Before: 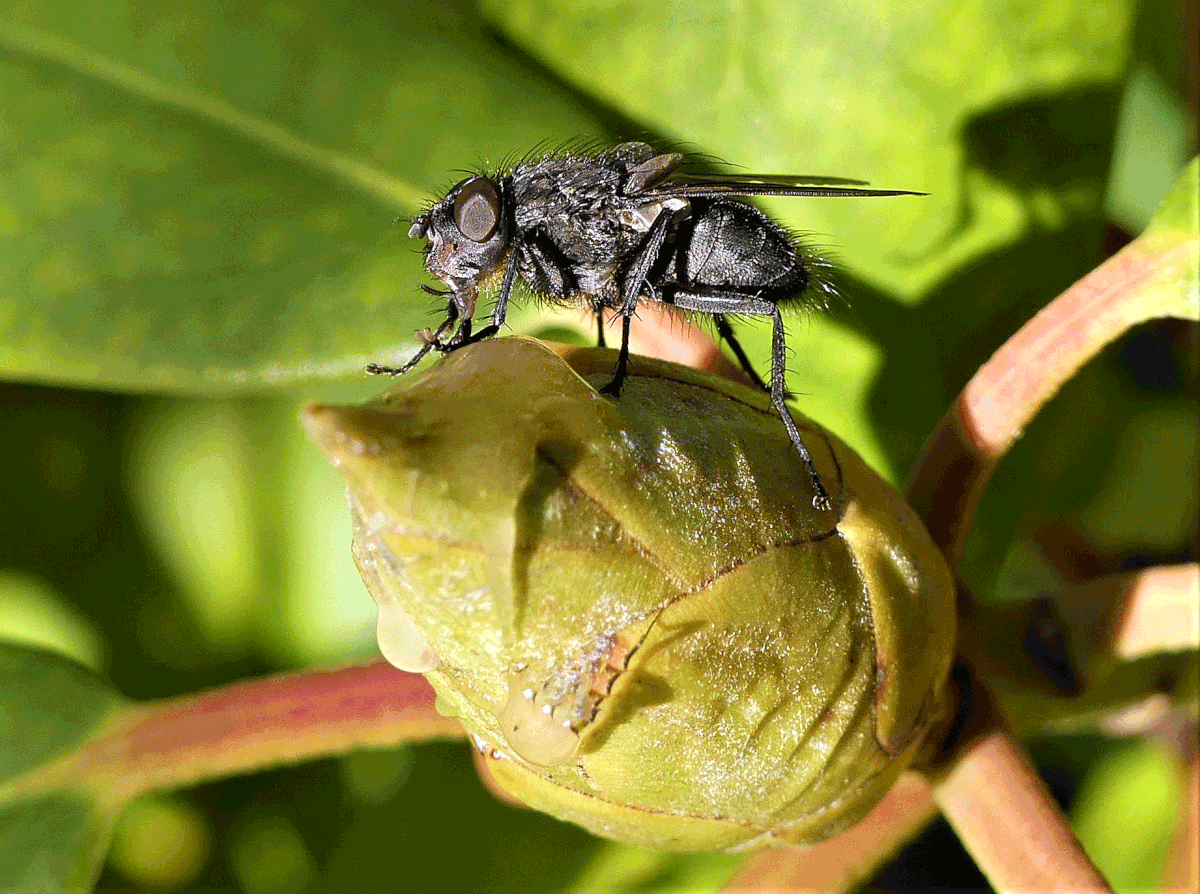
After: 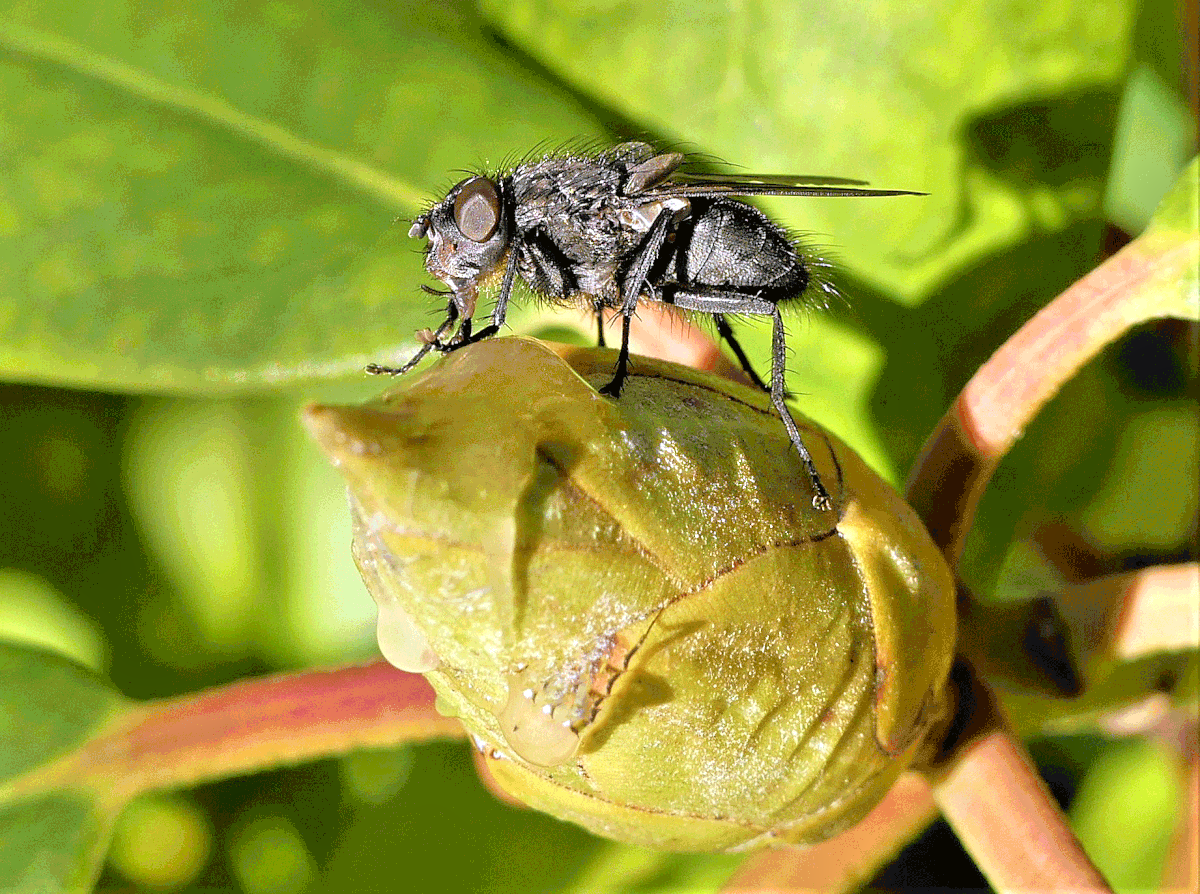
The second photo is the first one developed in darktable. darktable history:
tone equalizer: -7 EV 0.15 EV, -6 EV 0.6 EV, -5 EV 1.15 EV, -4 EV 1.33 EV, -3 EV 1.15 EV, -2 EV 0.6 EV, -1 EV 0.15 EV, mask exposure compensation -0.5 EV
white balance: emerald 1
